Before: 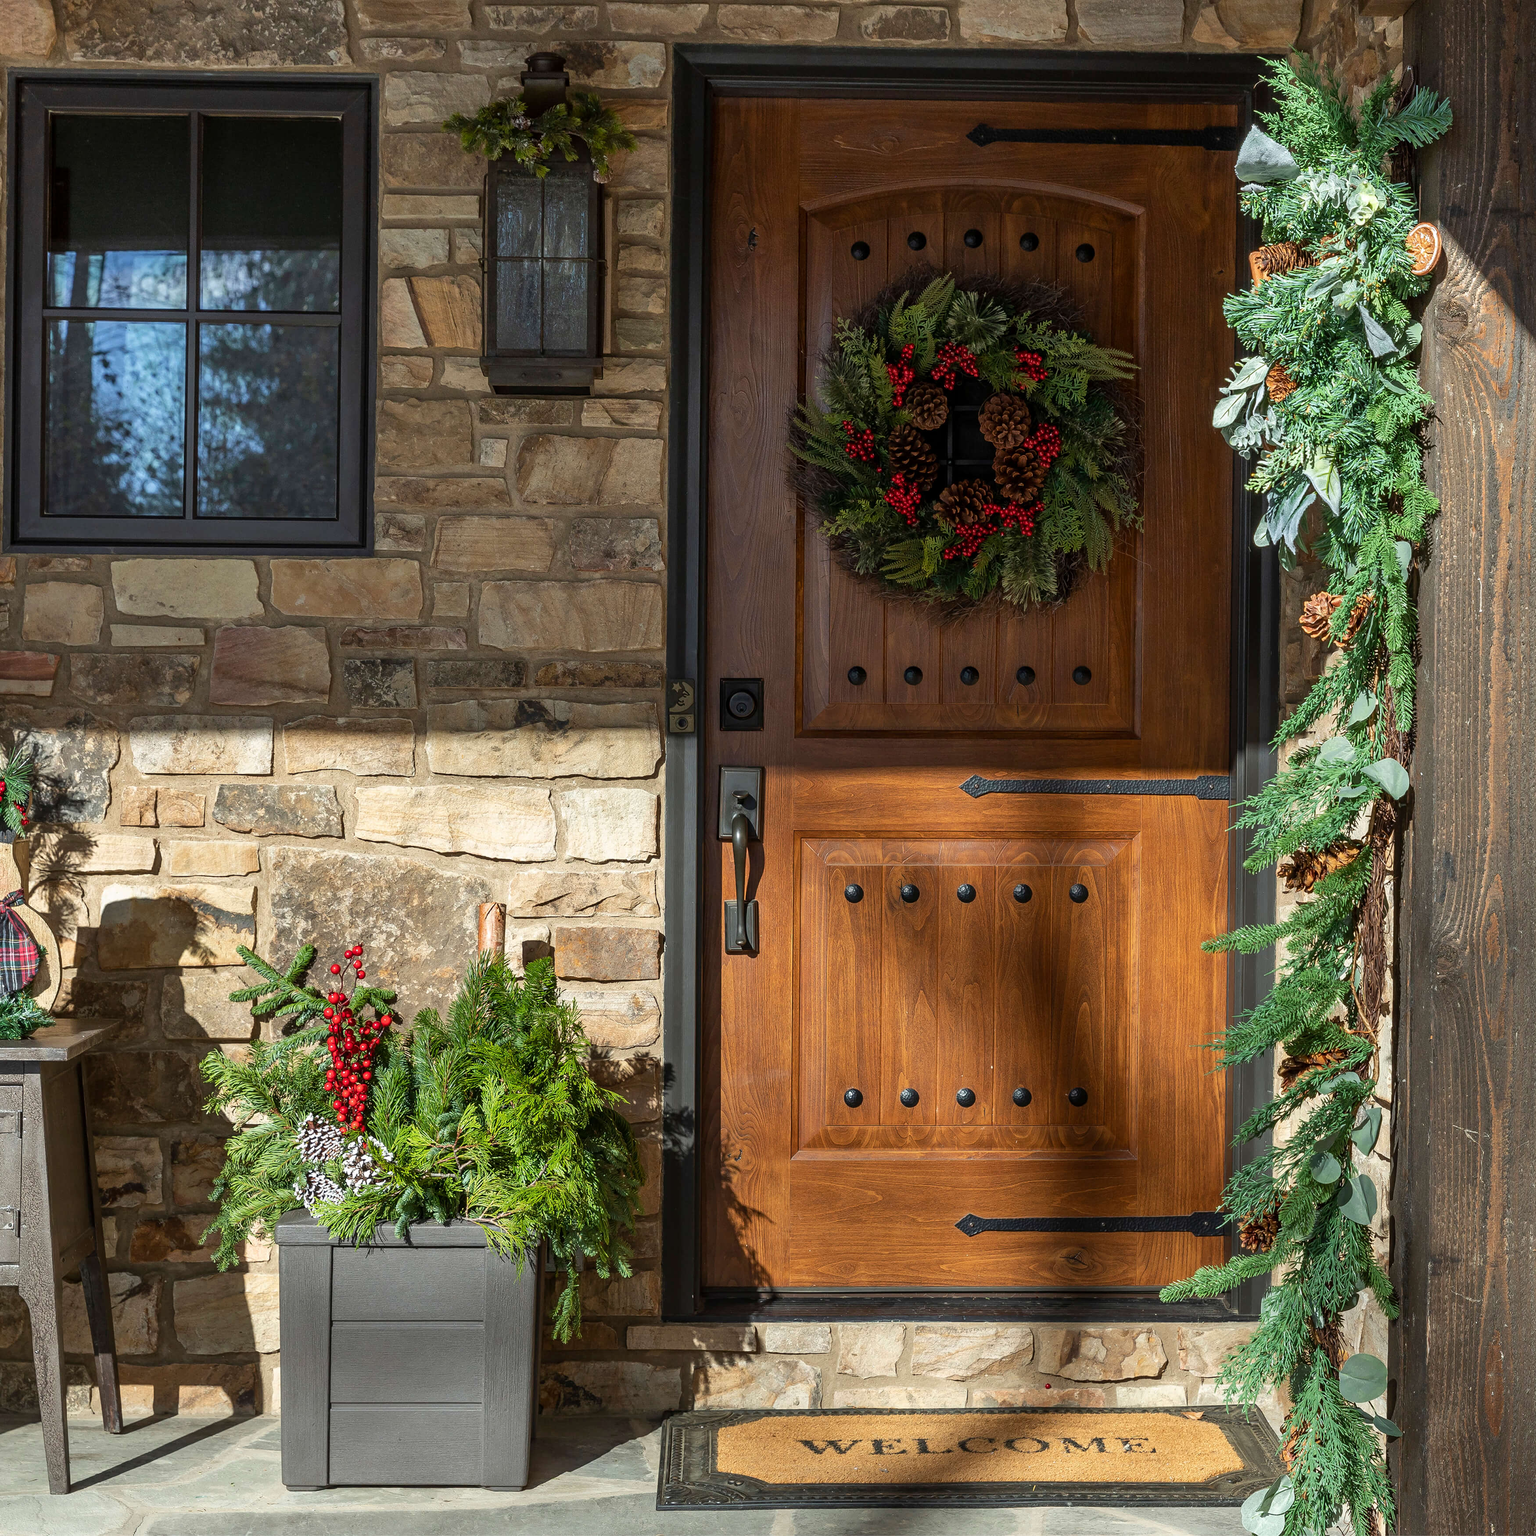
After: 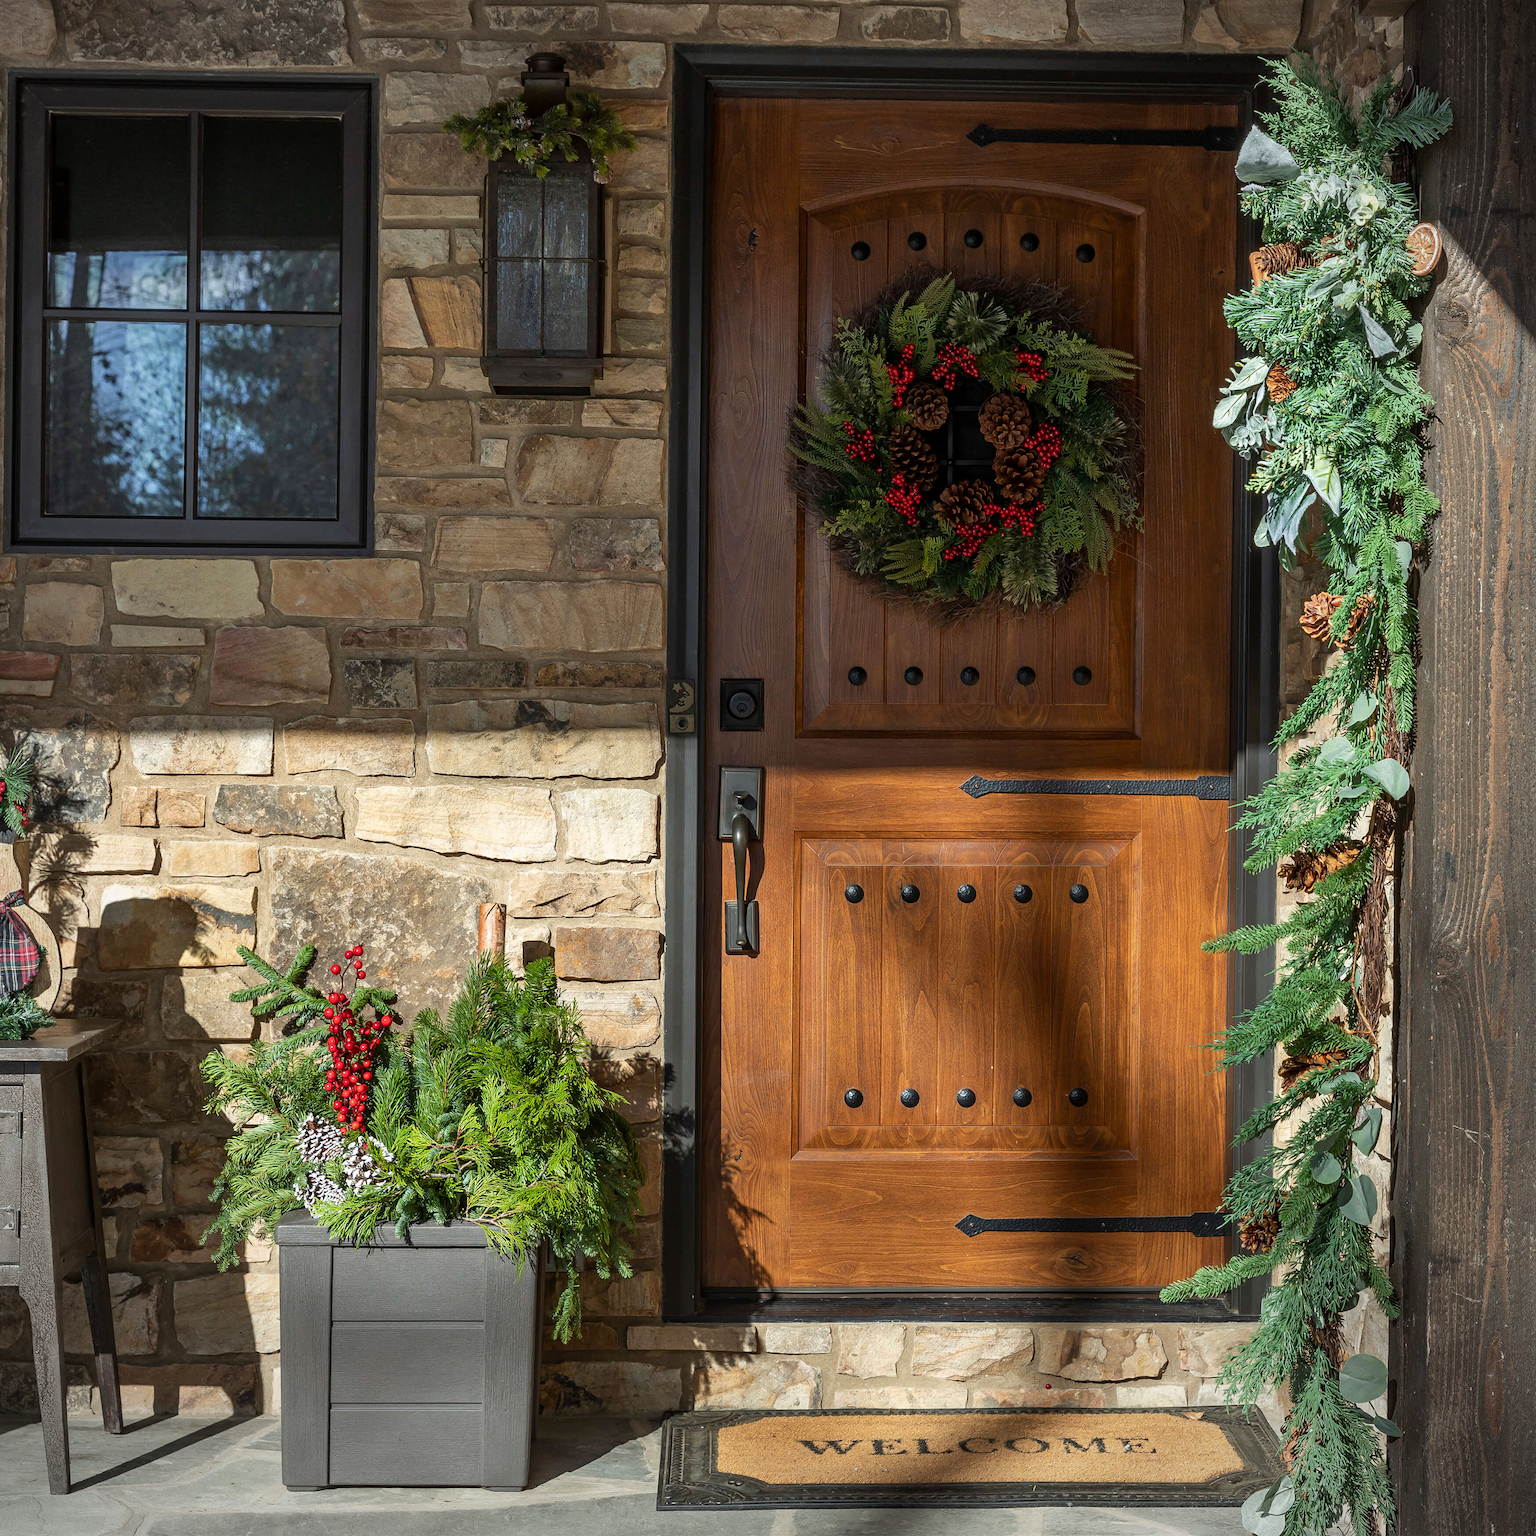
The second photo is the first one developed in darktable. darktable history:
vignetting: fall-off start 81.23%, fall-off radius 62.09%, automatic ratio true, width/height ratio 1.413, unbound false
